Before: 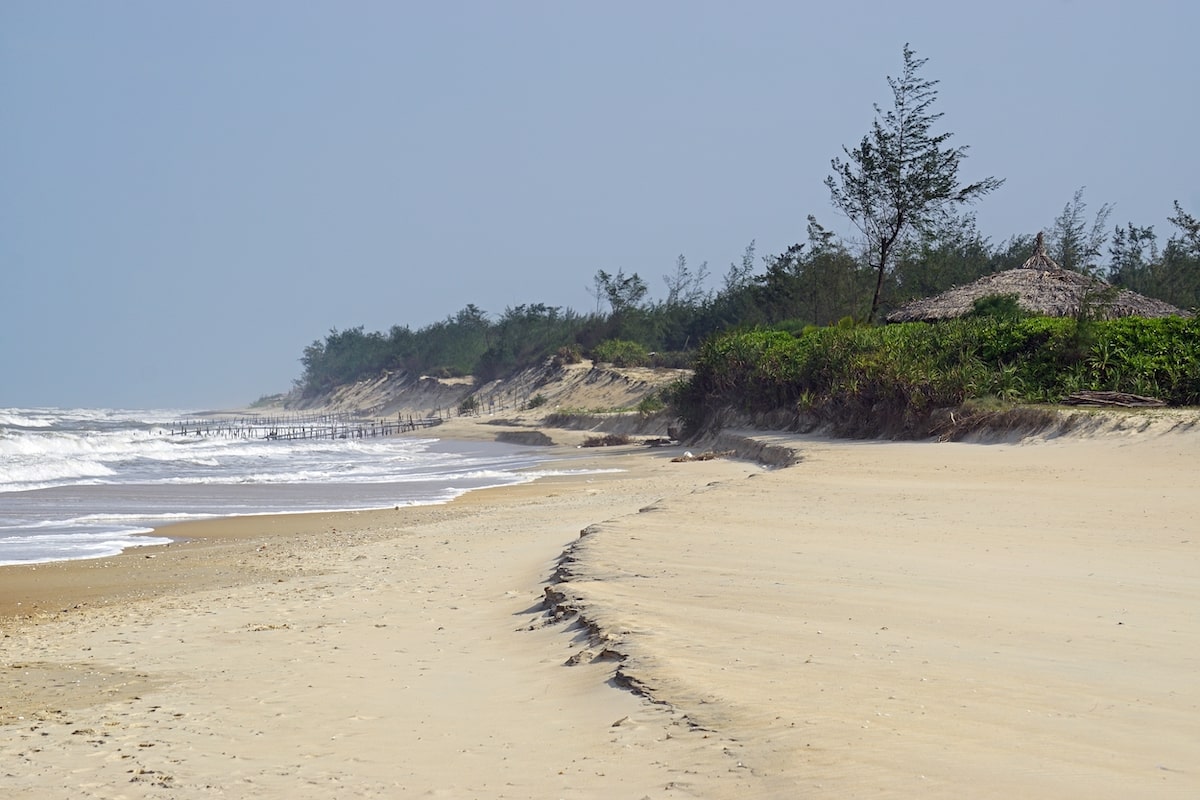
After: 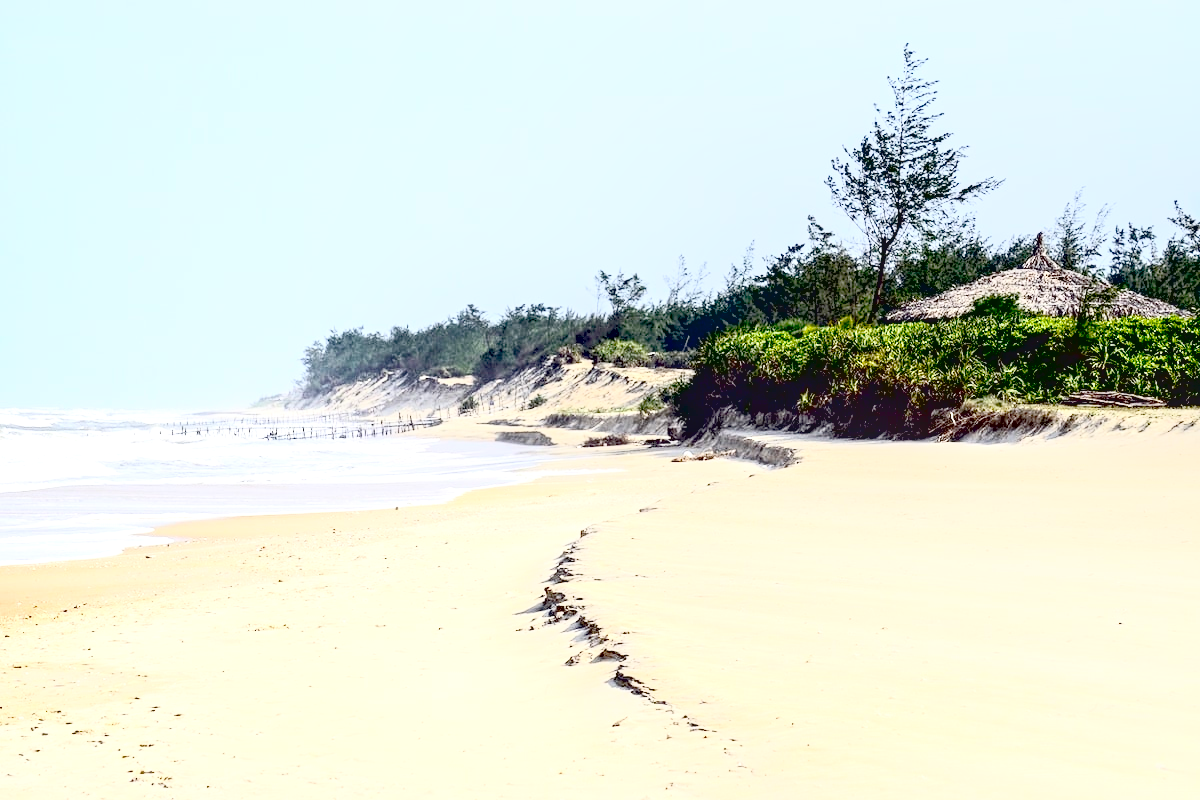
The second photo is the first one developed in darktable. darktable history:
local contrast: on, module defaults
contrast brightness saturation: contrast 0.43, brightness 0.56, saturation -0.19
exposure: black level correction 0.035, exposure 0.9 EV, compensate highlight preservation false
